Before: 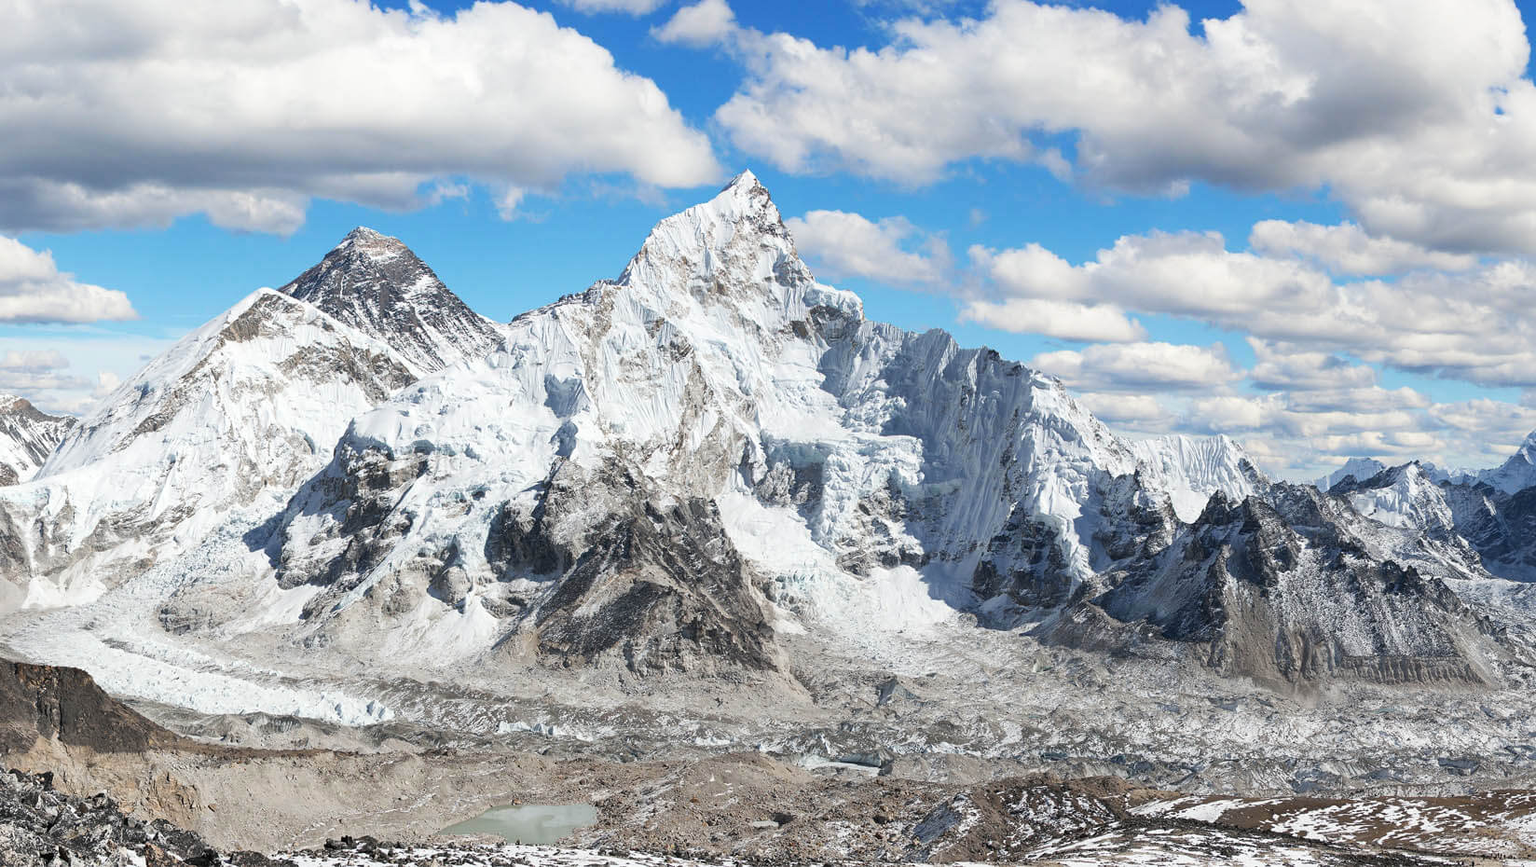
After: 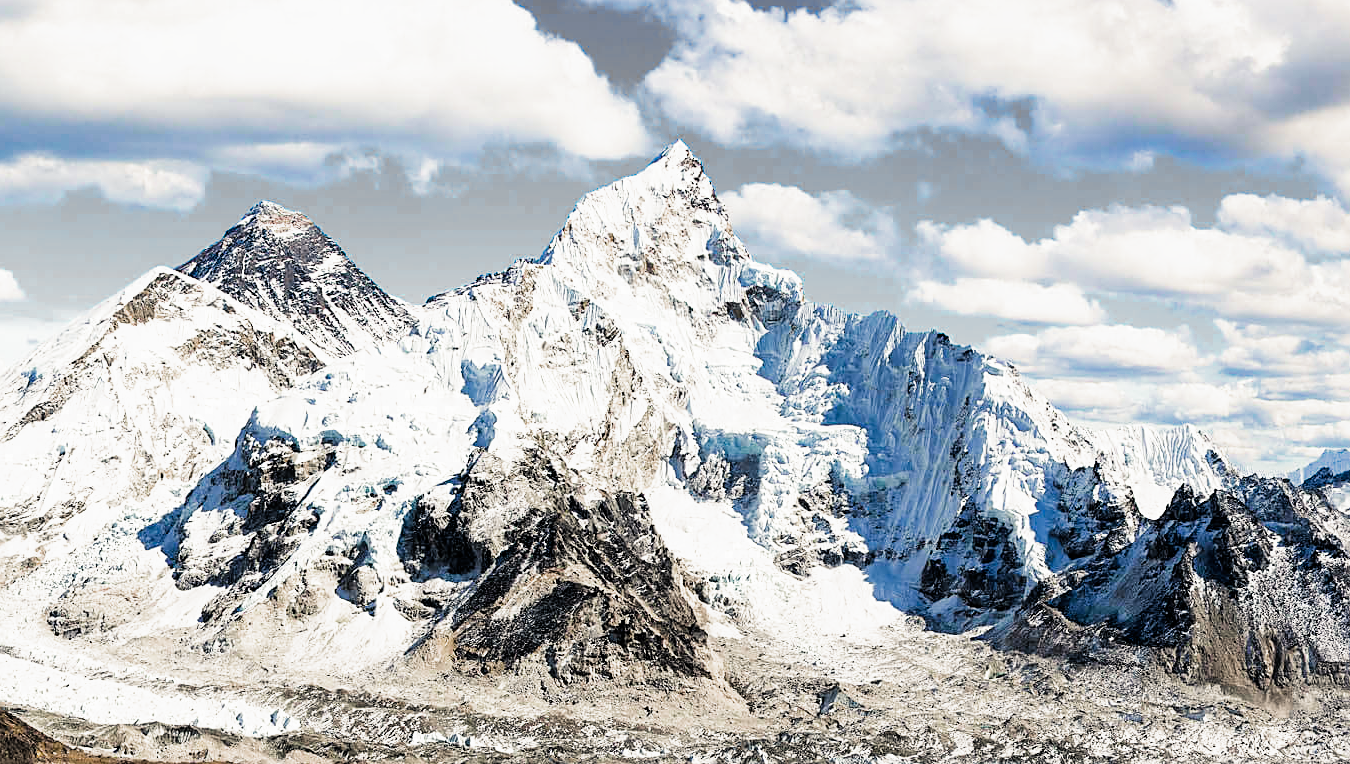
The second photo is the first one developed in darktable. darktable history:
filmic rgb: black relative exposure -3.74 EV, white relative exposure 2.41 EV, threshold 5.95 EV, dynamic range scaling -49.68%, hardness 3.41, latitude 29.67%, contrast 1.8, add noise in highlights 0, preserve chrominance max RGB, color science v3 (2019), use custom middle-gray values true, iterations of high-quality reconstruction 0, contrast in highlights soft, enable highlight reconstruction true
crop and rotate: left 7.478%, top 4.581%, right 10.556%, bottom 13.217%
sharpen: on, module defaults
color balance rgb: highlights gain › chroma 3.103%, highlights gain › hue 74.16°, linear chroma grading › global chroma 14.758%, perceptual saturation grading › global saturation 40.353%, perceptual saturation grading › highlights -25.551%, perceptual saturation grading › mid-tones 34.847%, perceptual saturation grading › shadows 34.884%, global vibrance 20%
